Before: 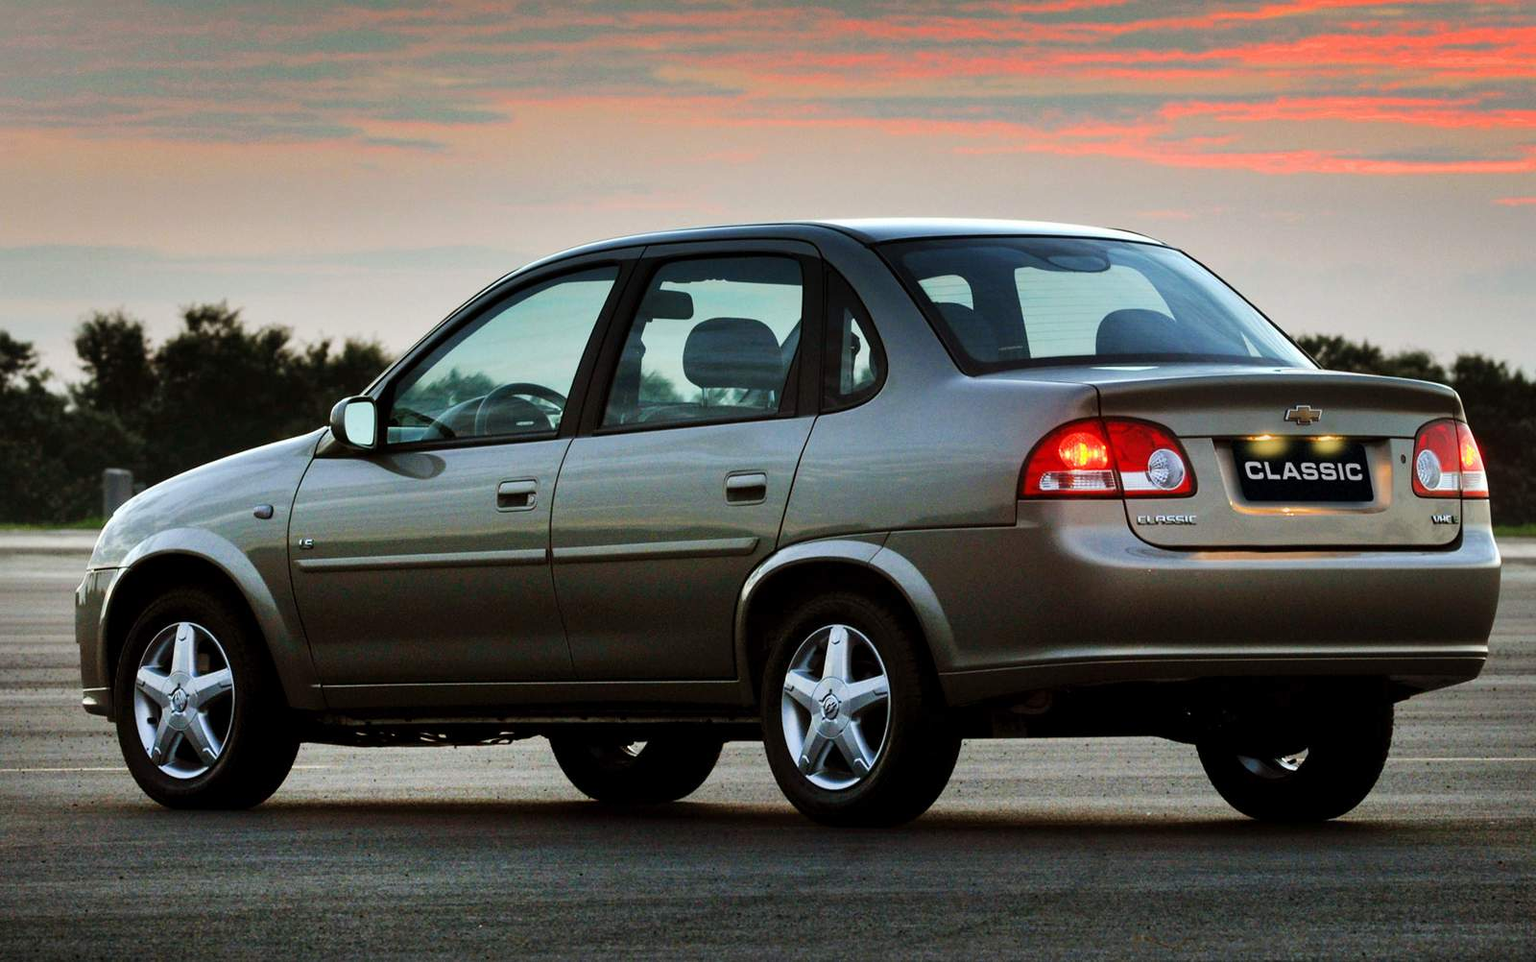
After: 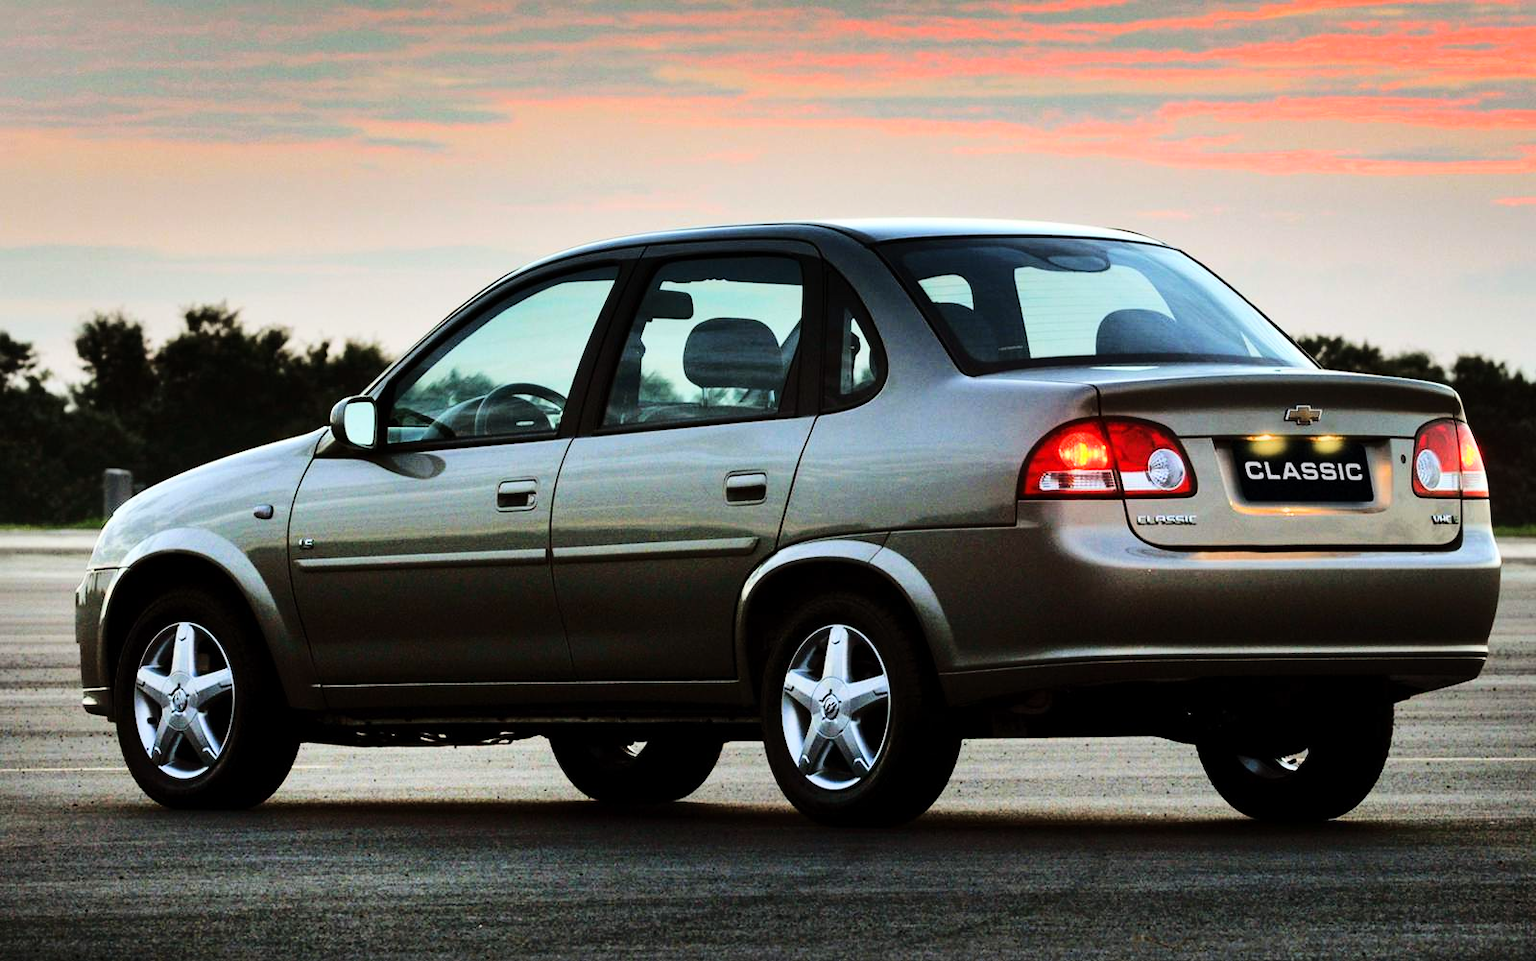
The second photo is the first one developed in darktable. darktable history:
base curve: curves: ch0 [(0, 0) (0.036, 0.025) (0.121, 0.166) (0.206, 0.329) (0.605, 0.79) (1, 1)], exposure shift 0.57
